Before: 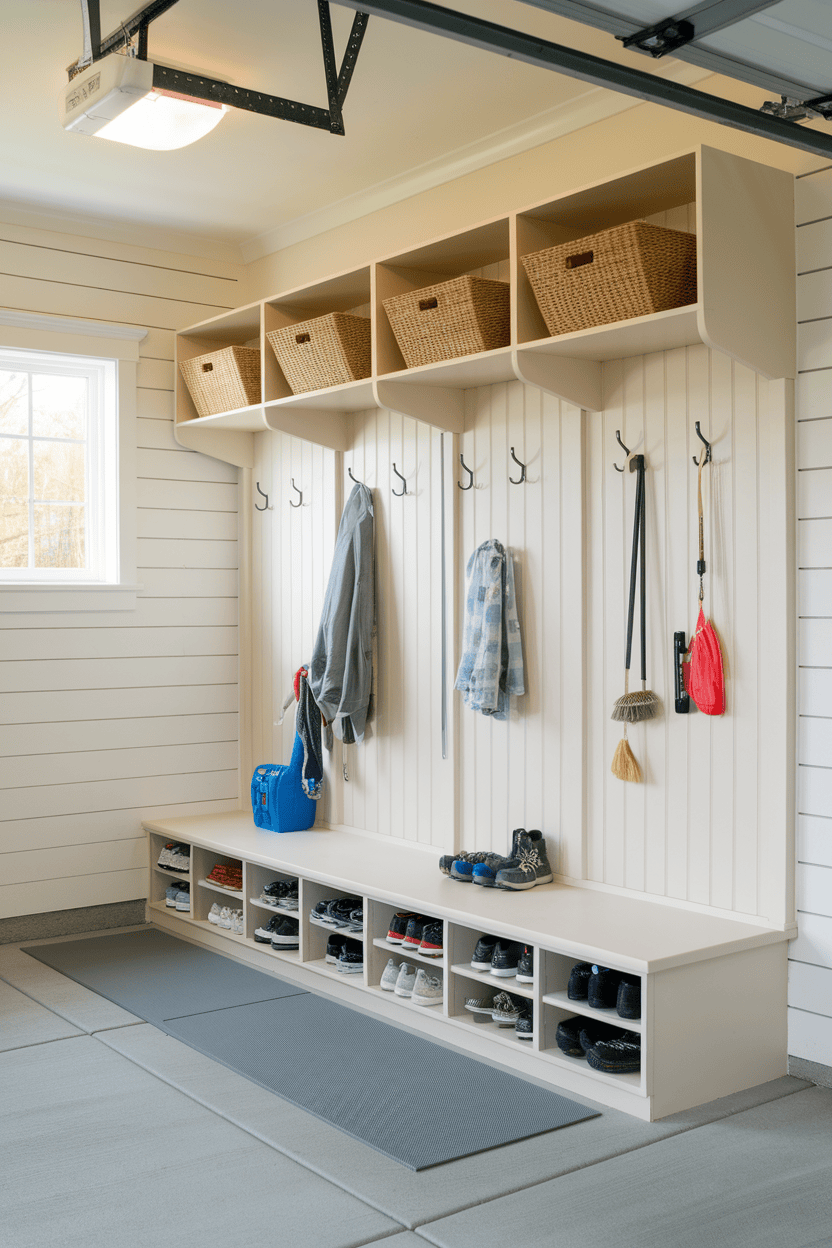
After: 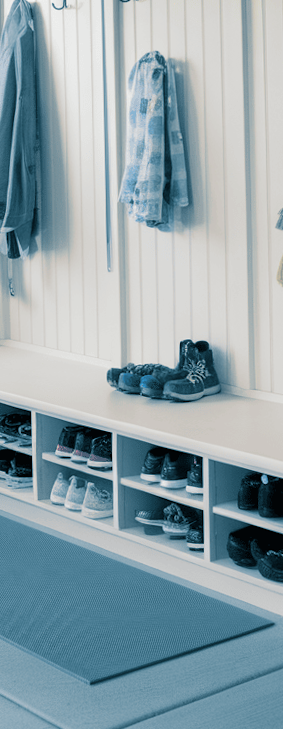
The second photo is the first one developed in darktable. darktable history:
crop: left 40.878%, top 39.176%, right 25.993%, bottom 3.081%
rotate and perspective: rotation -1.17°, automatic cropping off
split-toning: shadows › hue 212.4°, balance -70
